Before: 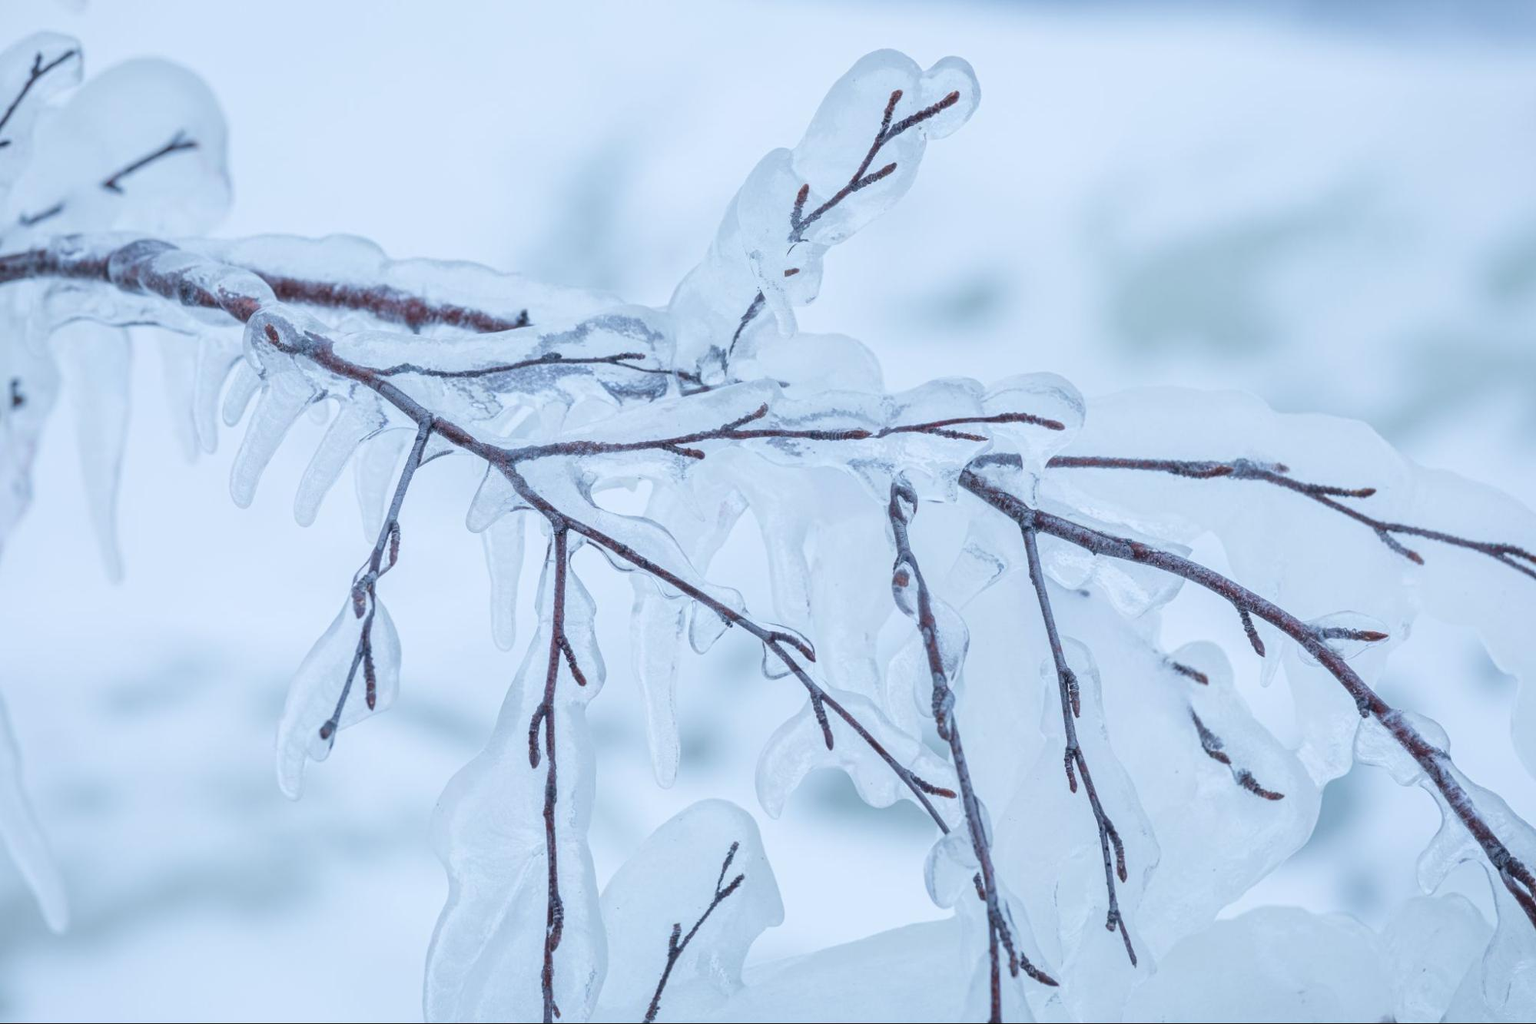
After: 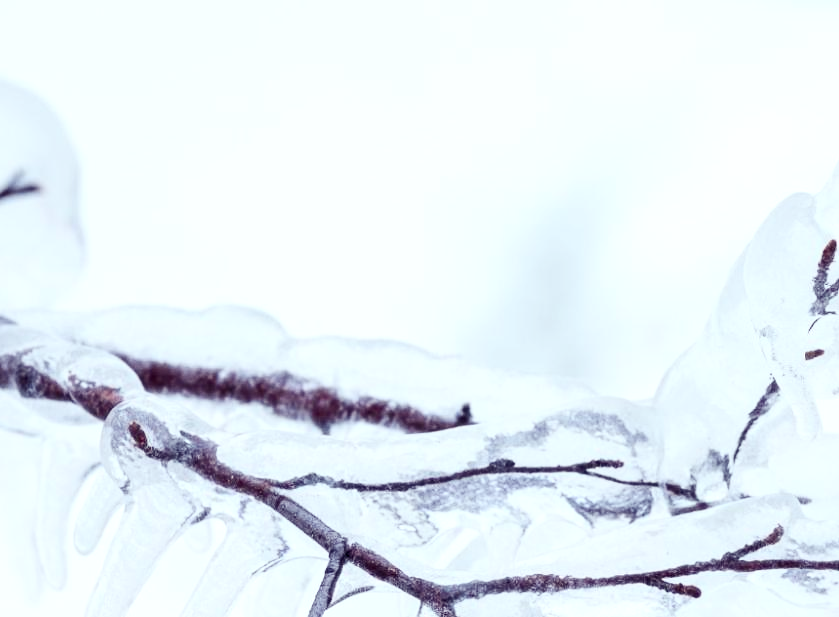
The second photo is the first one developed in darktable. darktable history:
contrast brightness saturation: contrast 0.25, saturation -0.31
color balance rgb: shadows lift › luminance -21.66%, shadows lift › chroma 8.98%, shadows lift › hue 283.37°, power › chroma 1.55%, power › hue 25.59°, highlights gain › luminance 6.08%, highlights gain › chroma 2.55%, highlights gain › hue 90°, global offset › luminance -0.87%, perceptual saturation grading › global saturation 27.49%, perceptual saturation grading › highlights -28.39%, perceptual saturation grading › mid-tones 15.22%, perceptual saturation grading › shadows 33.98%, perceptual brilliance grading › highlights 10%, perceptual brilliance grading › mid-tones 5%
crop and rotate: left 10.817%, top 0.062%, right 47.194%, bottom 53.626%
